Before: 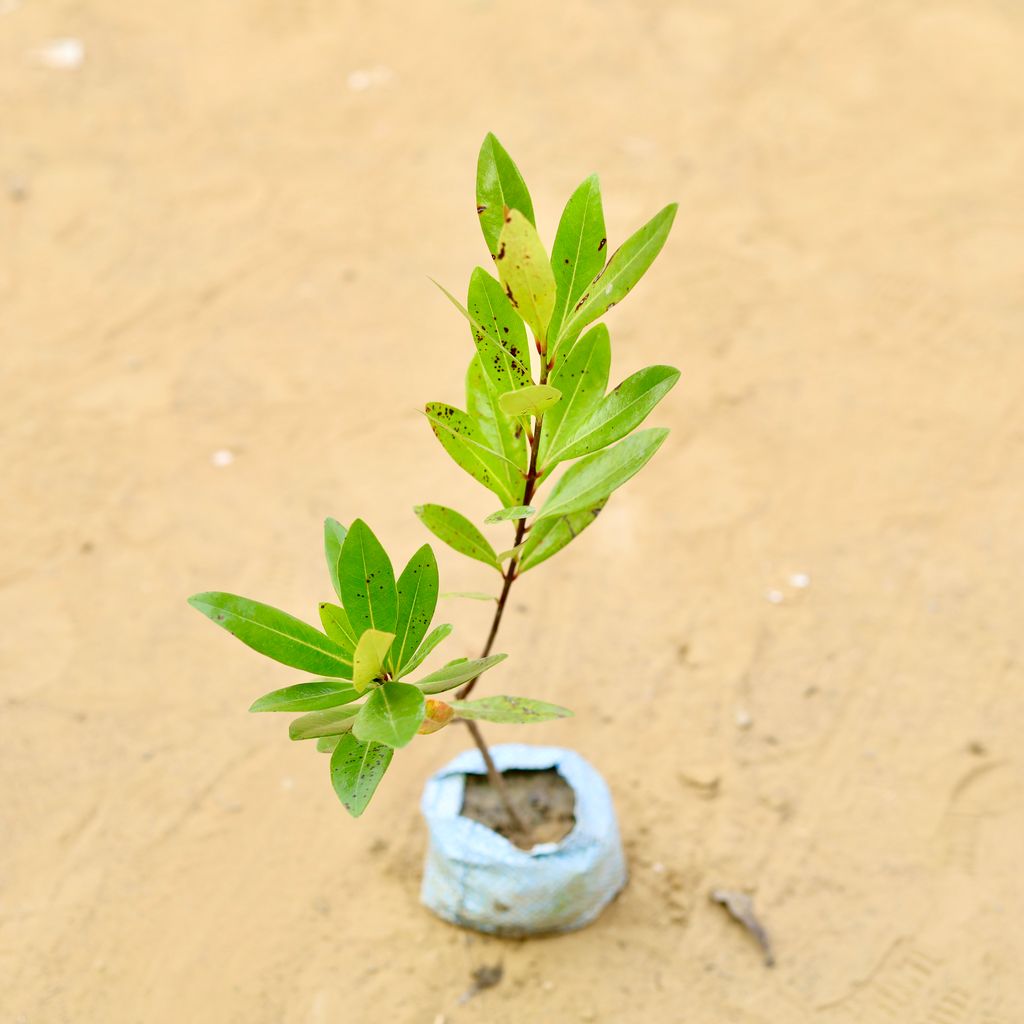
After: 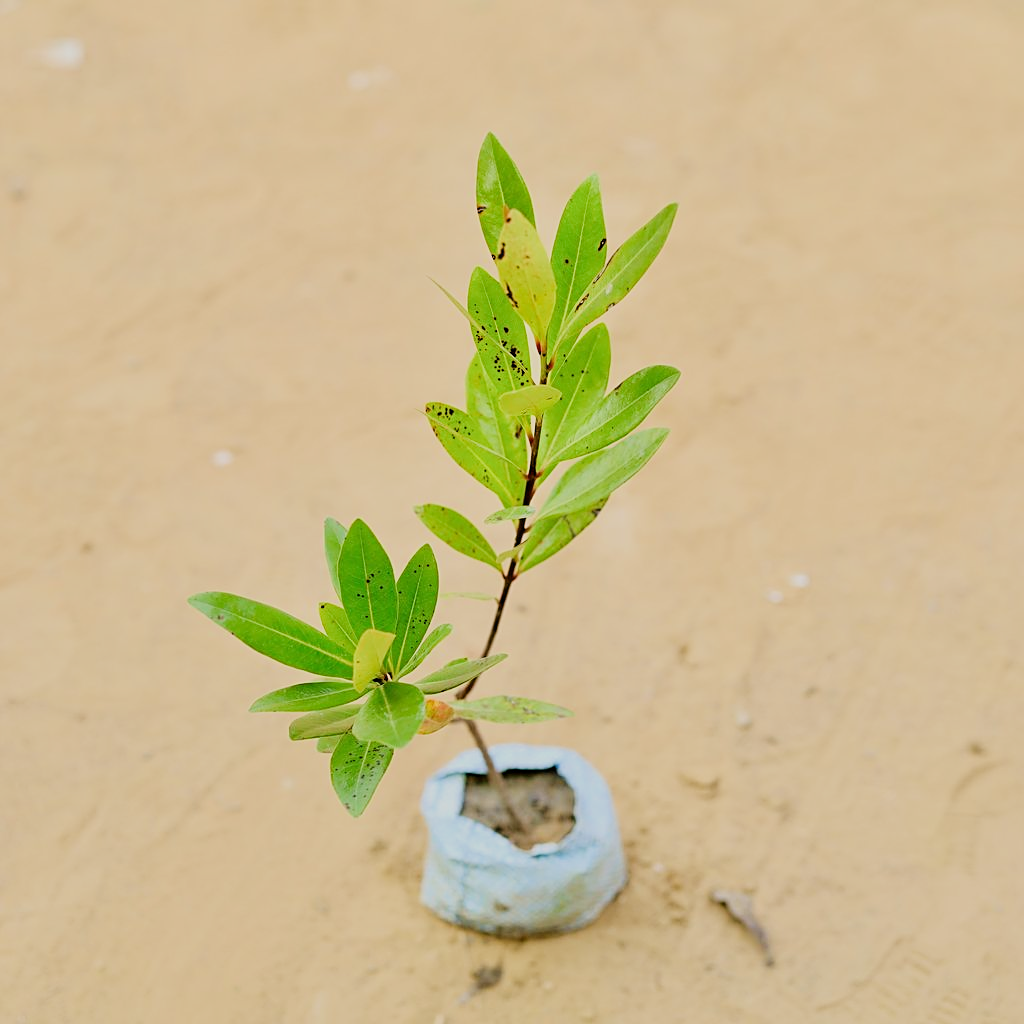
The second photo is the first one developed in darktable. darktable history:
sharpen: on, module defaults
filmic rgb: black relative exposure -7.65 EV, white relative exposure 4.56 EV, hardness 3.61, contrast 1.062, iterations of high-quality reconstruction 0
